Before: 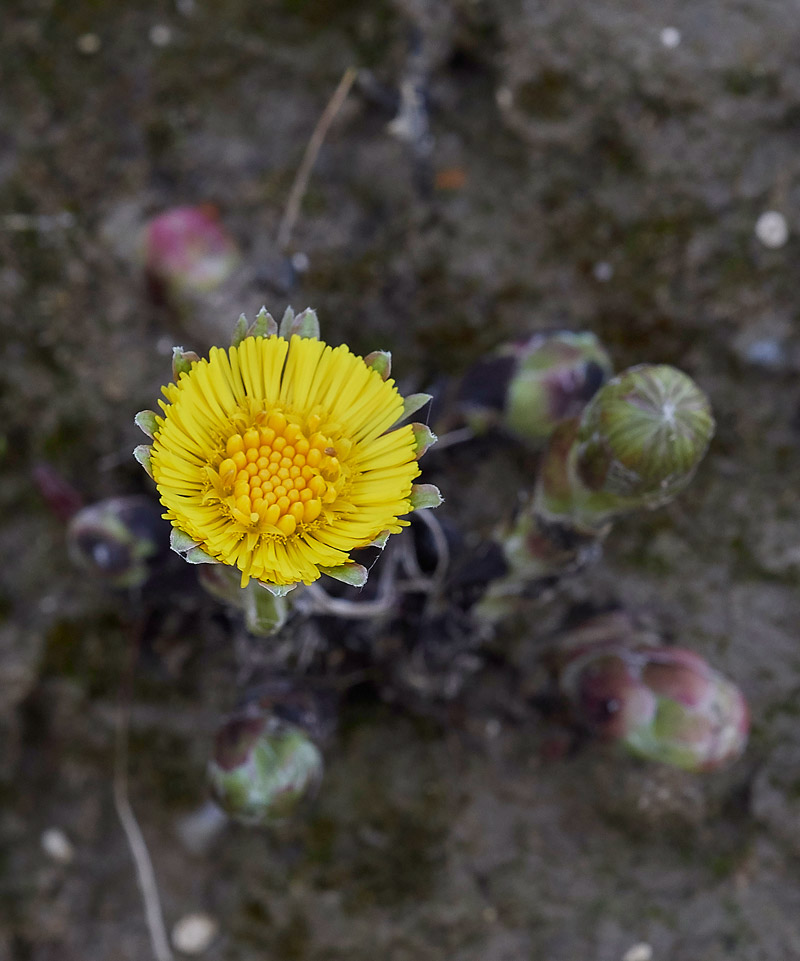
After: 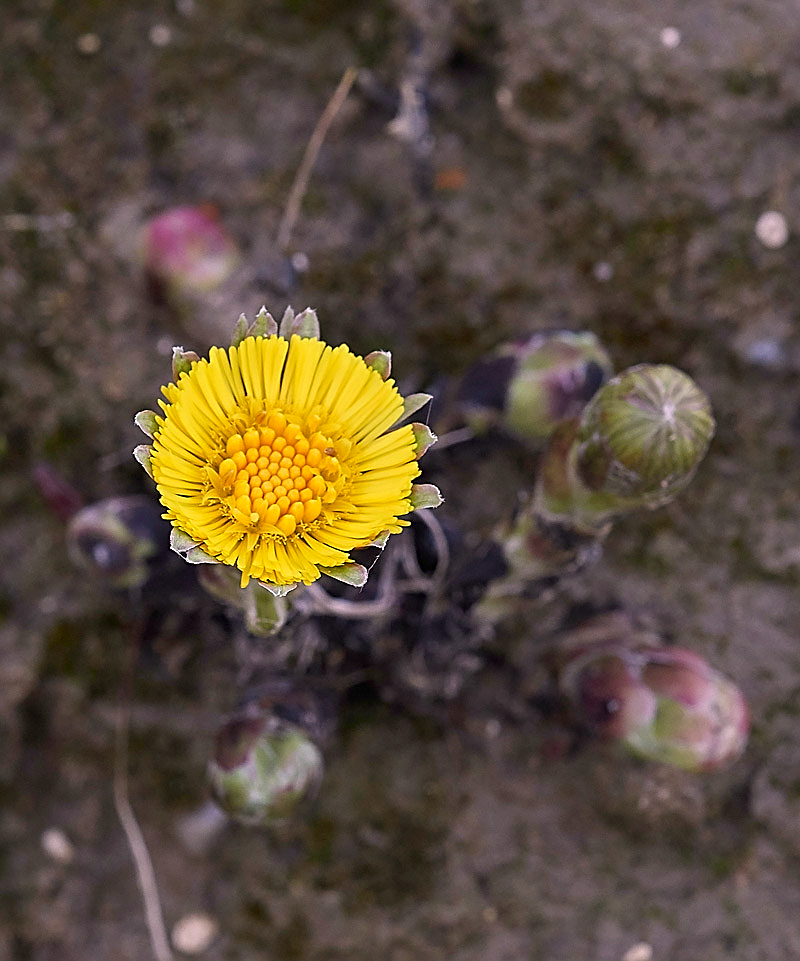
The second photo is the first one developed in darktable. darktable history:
color correction: highlights a* 12.8, highlights b* 5.6
sharpen: amount 0.736
exposure: exposure 0.298 EV, compensate highlight preservation false
